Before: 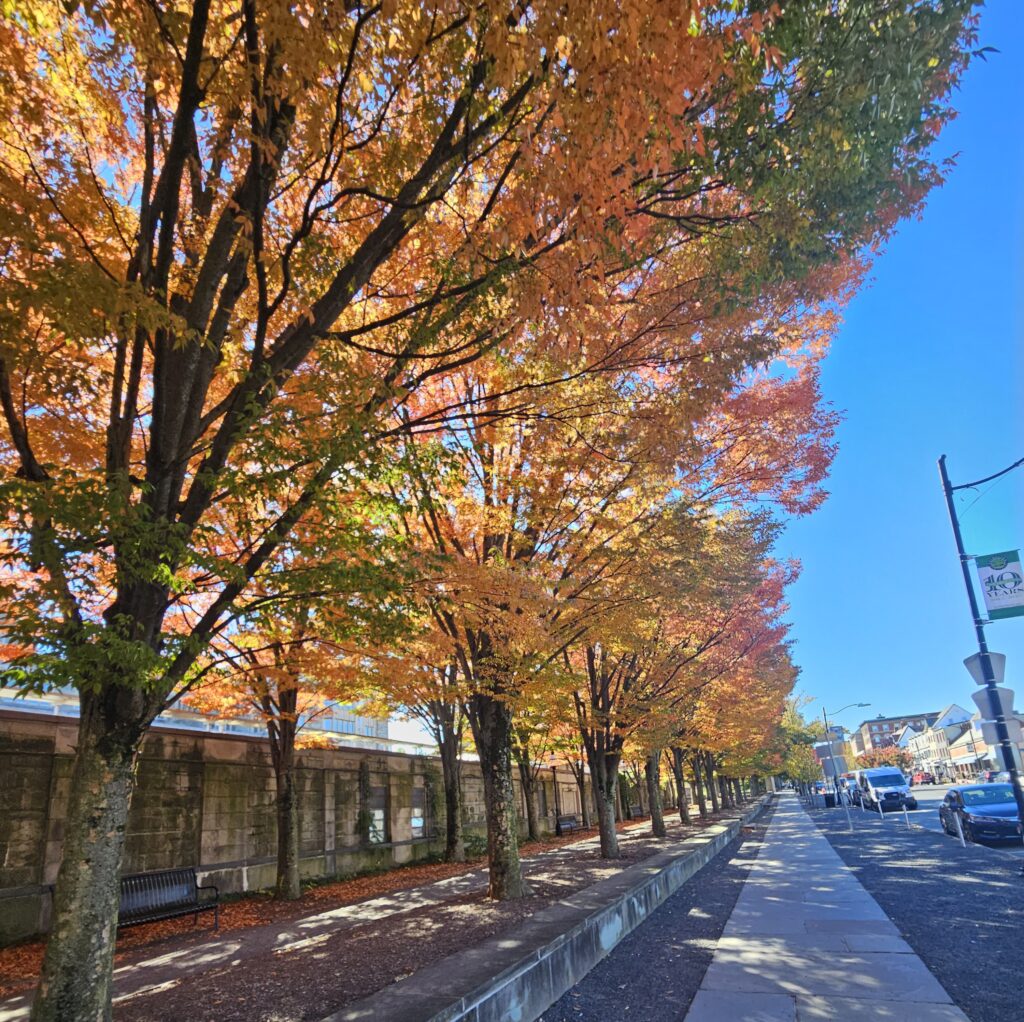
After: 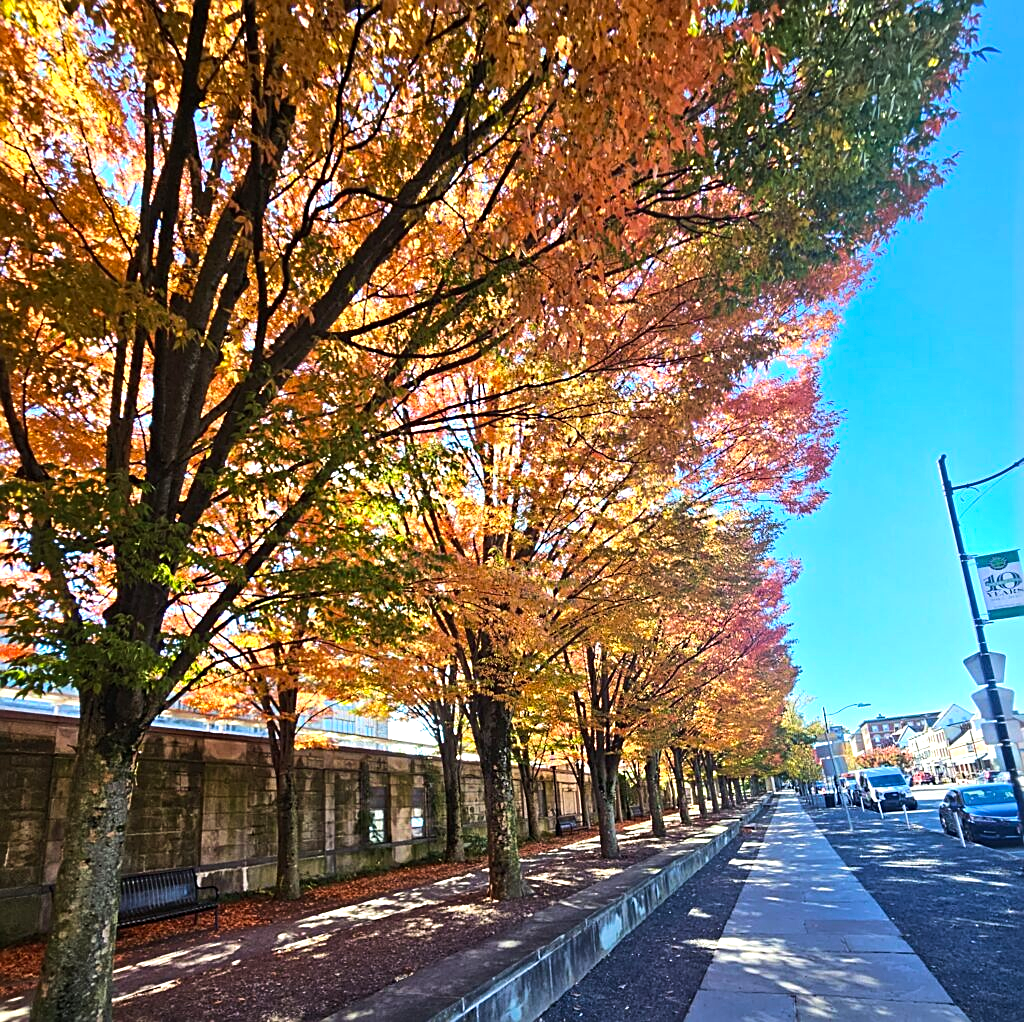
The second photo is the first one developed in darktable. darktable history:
tone equalizer: -8 EV -0.776 EV, -7 EV -0.695 EV, -6 EV -0.563 EV, -5 EV -0.387 EV, -3 EV 0.379 EV, -2 EV 0.6 EV, -1 EV 0.69 EV, +0 EV 0.725 EV, edges refinement/feathering 500, mask exposure compensation -1.57 EV, preserve details no
velvia: on, module defaults
sharpen: on, module defaults
